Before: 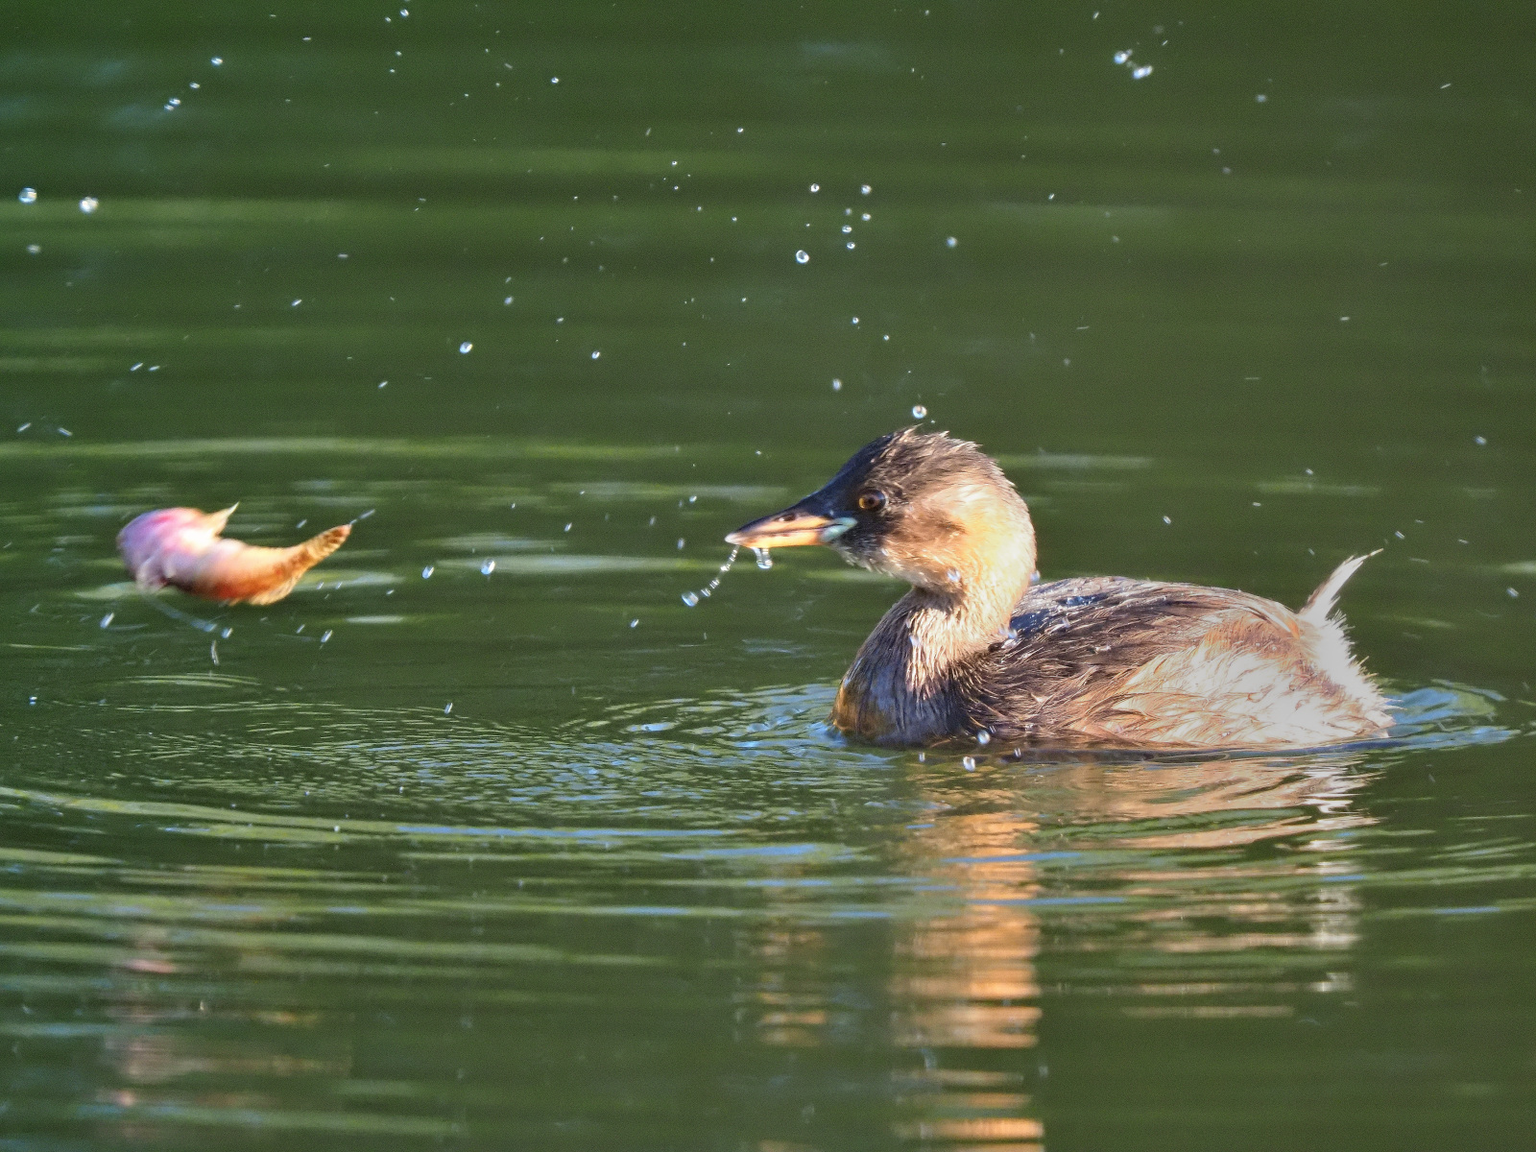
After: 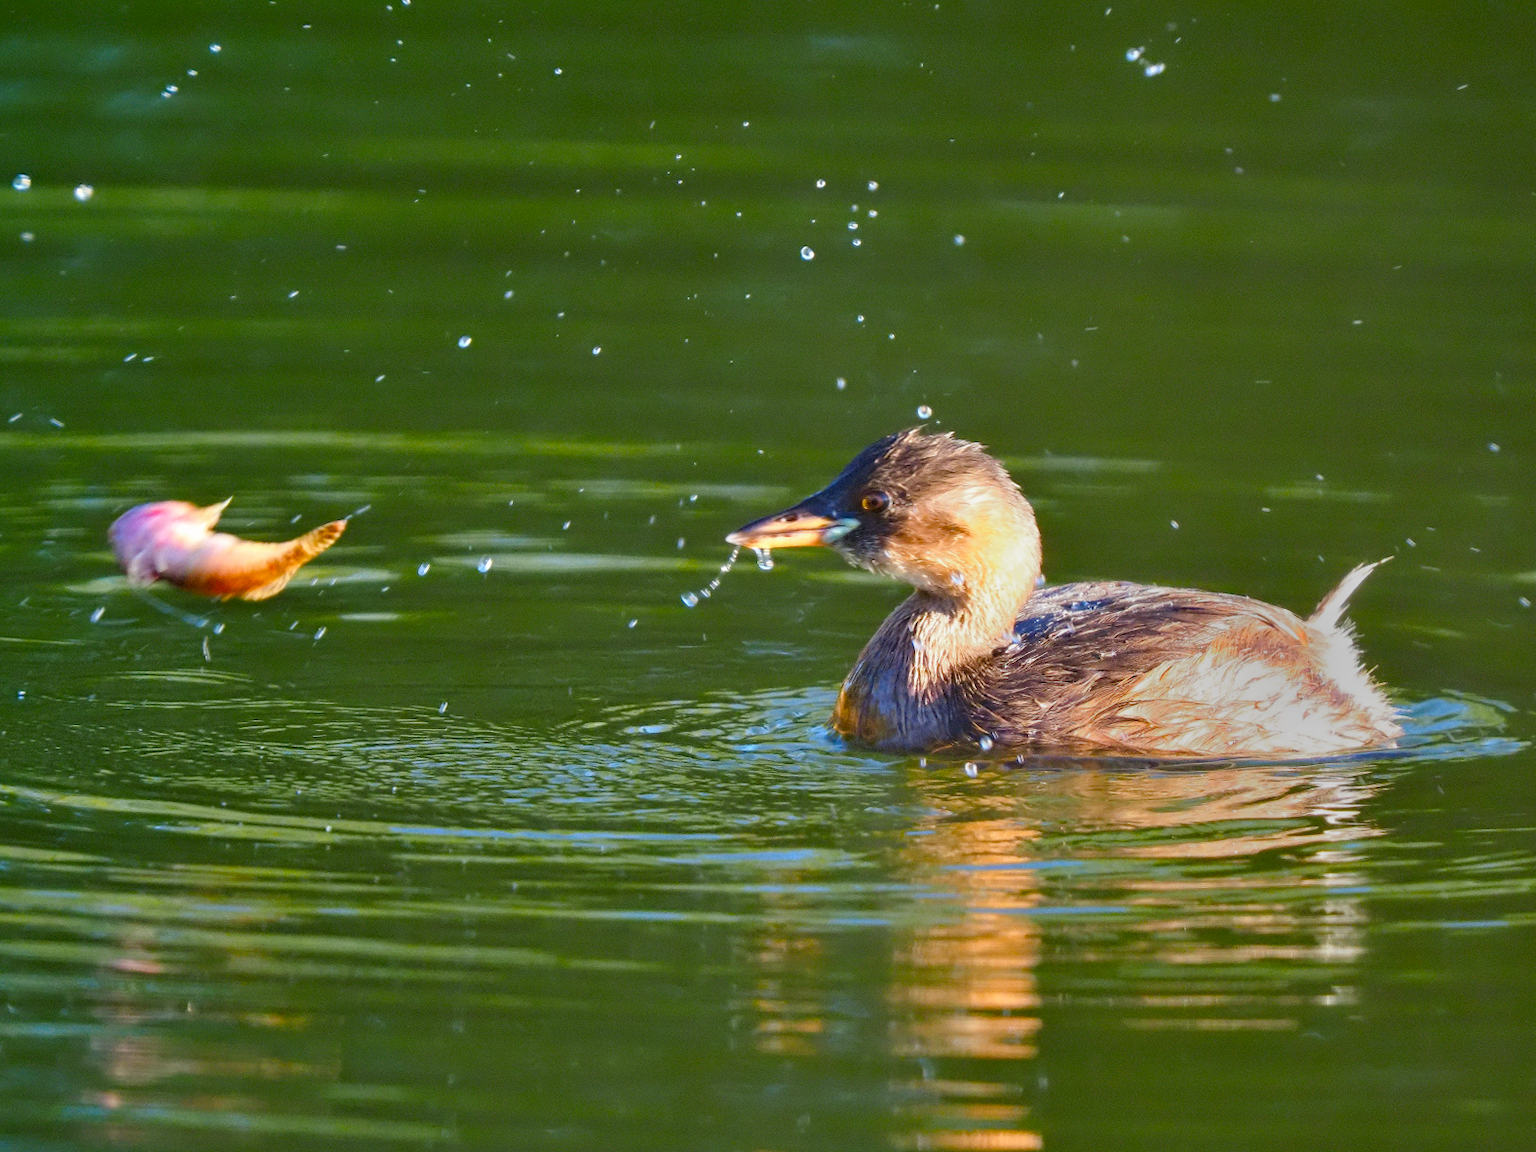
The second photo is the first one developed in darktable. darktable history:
crop and rotate: angle -0.633°
color balance rgb: perceptual saturation grading › global saturation 40.156%, perceptual saturation grading › highlights -25.744%, perceptual saturation grading › mid-tones 35.092%, perceptual saturation grading › shadows 35.973%
